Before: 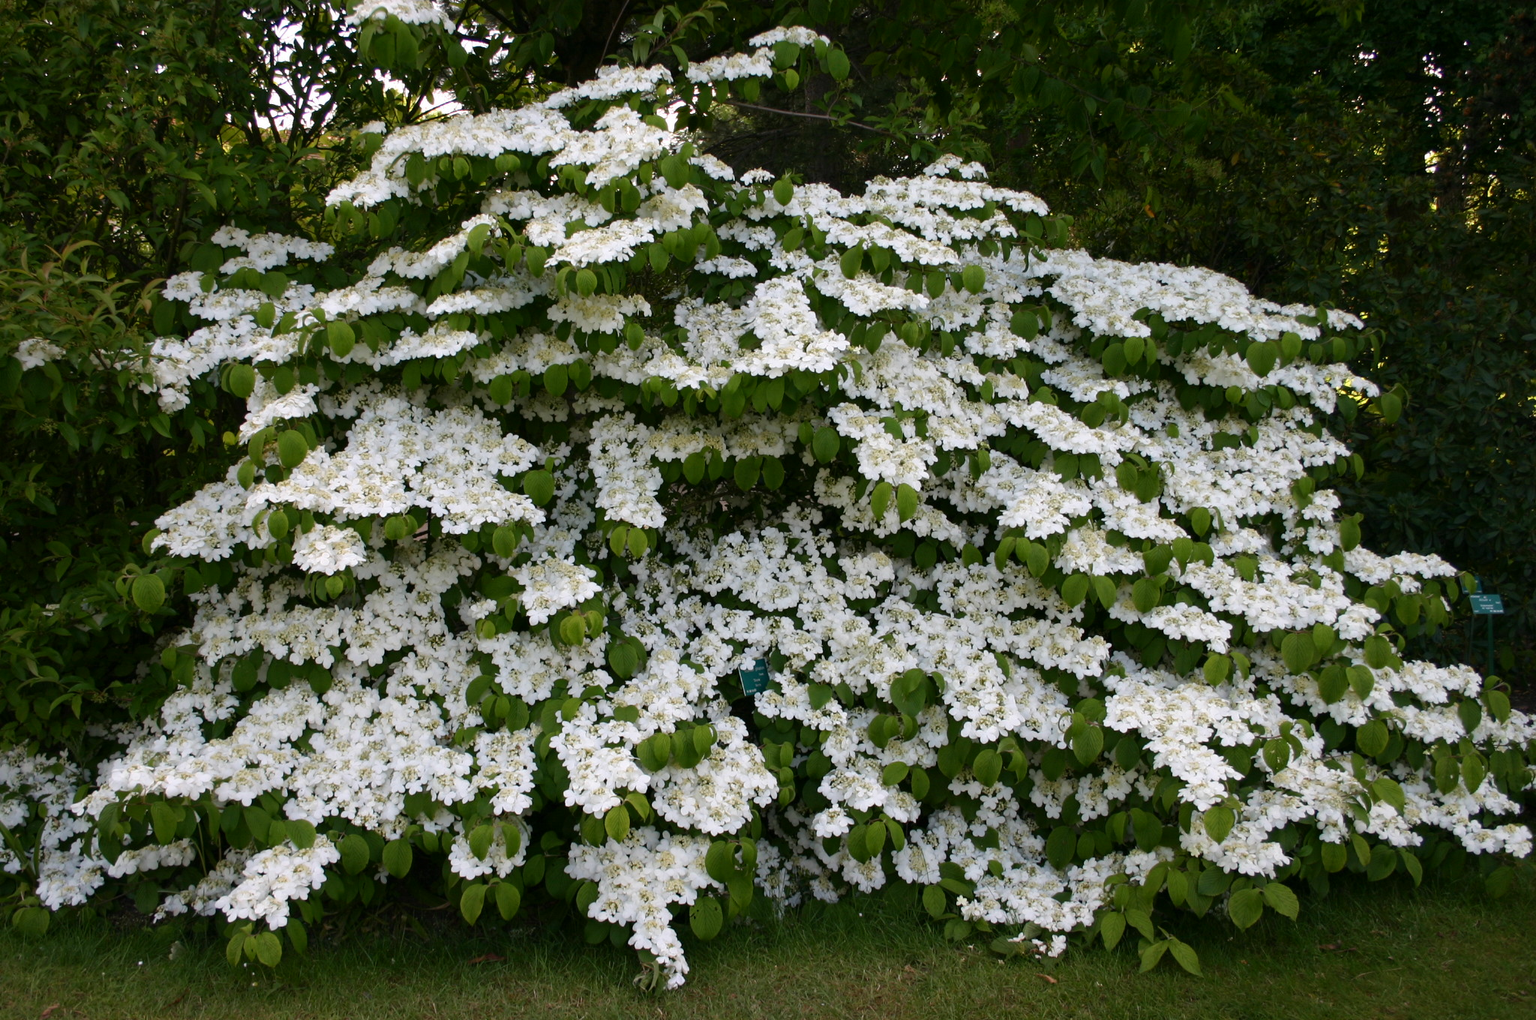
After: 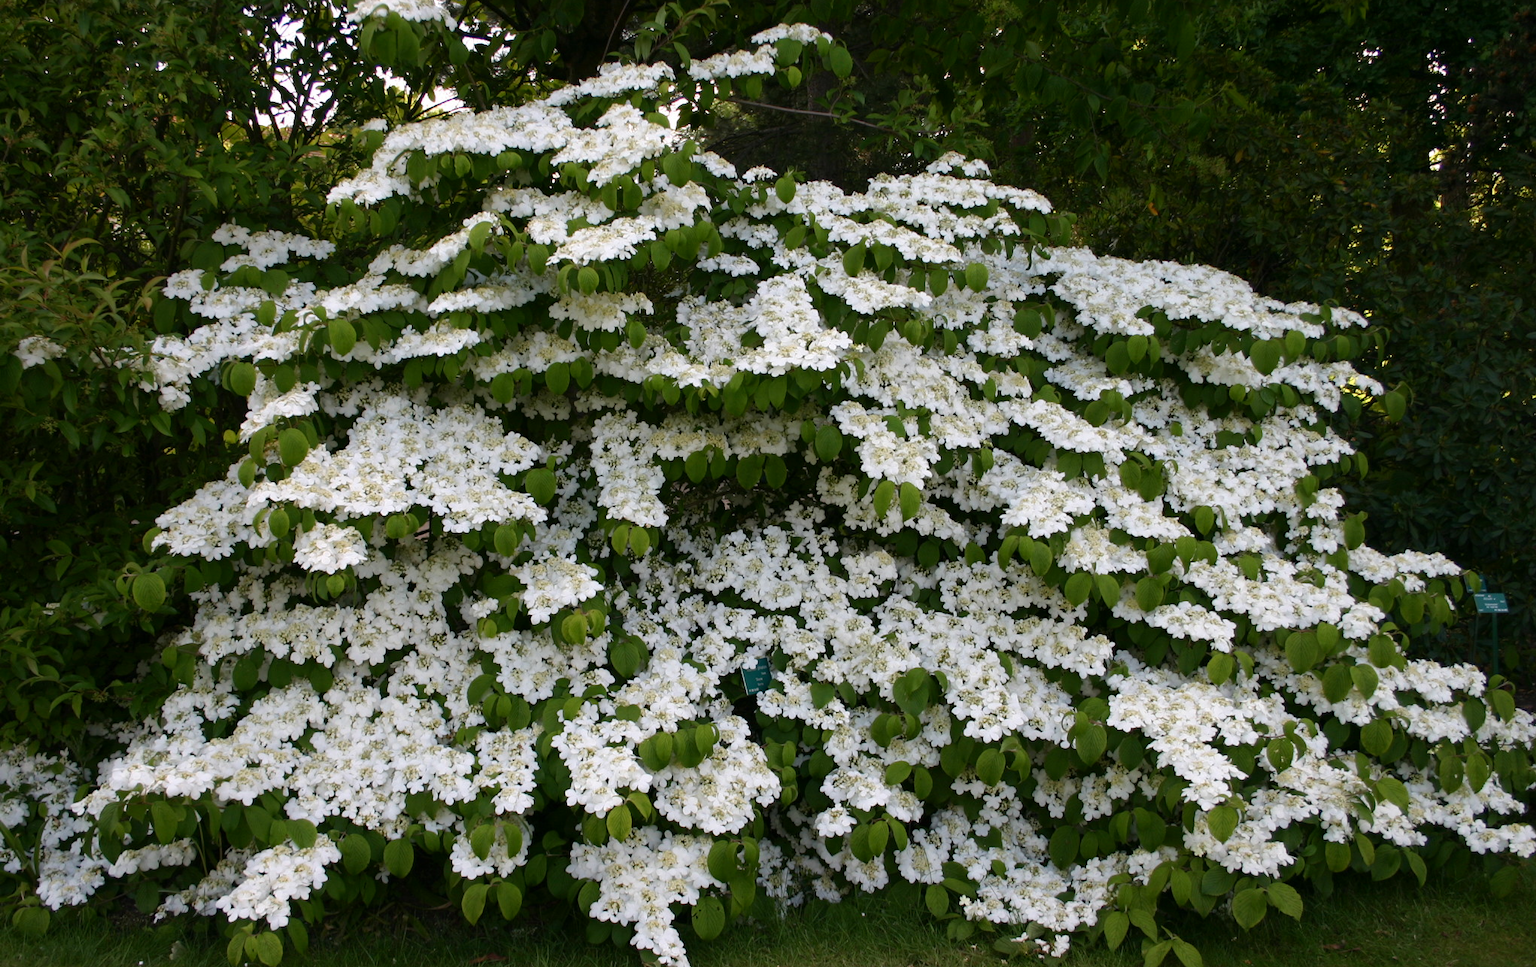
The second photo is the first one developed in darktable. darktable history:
crop: top 0.307%, right 0.258%, bottom 5.094%
